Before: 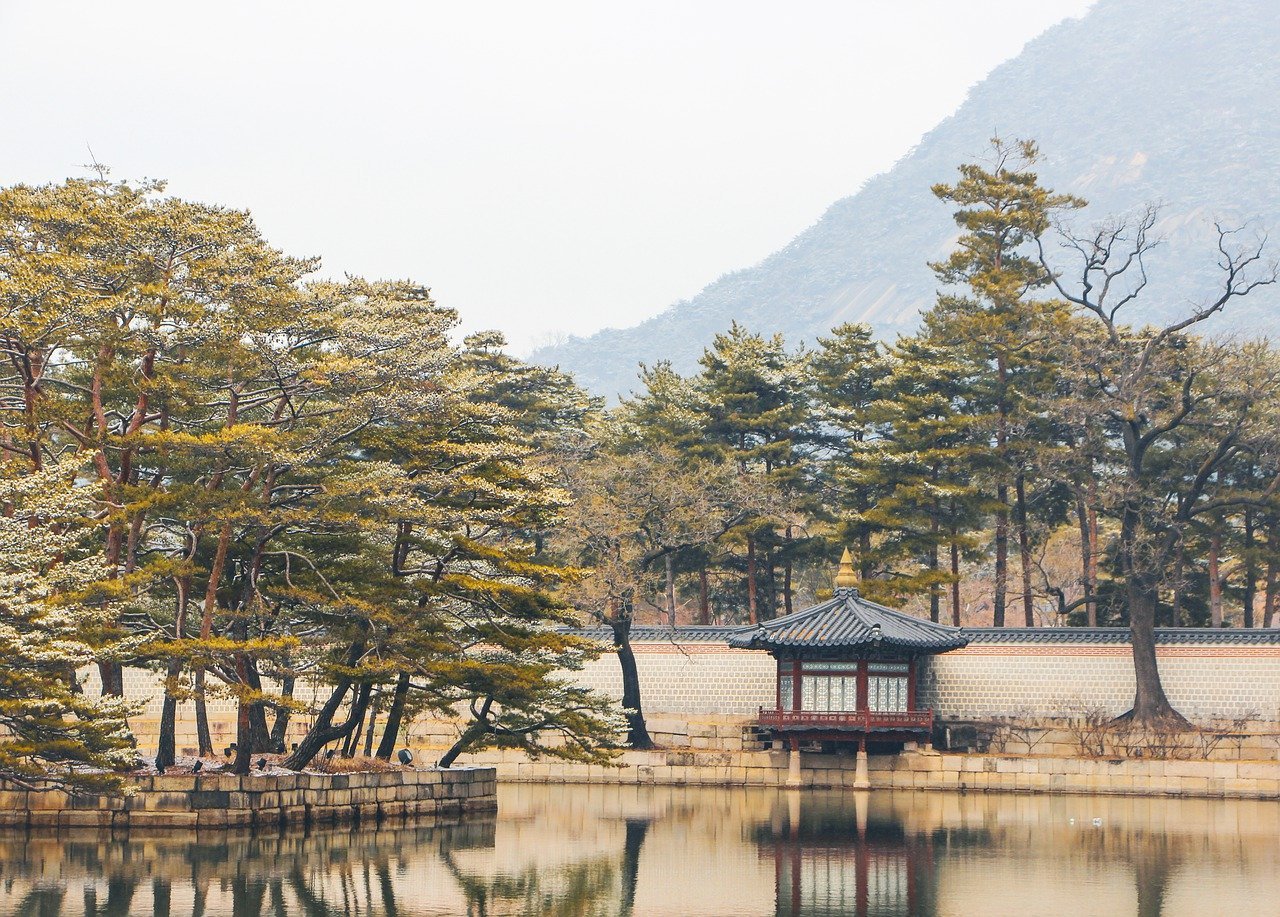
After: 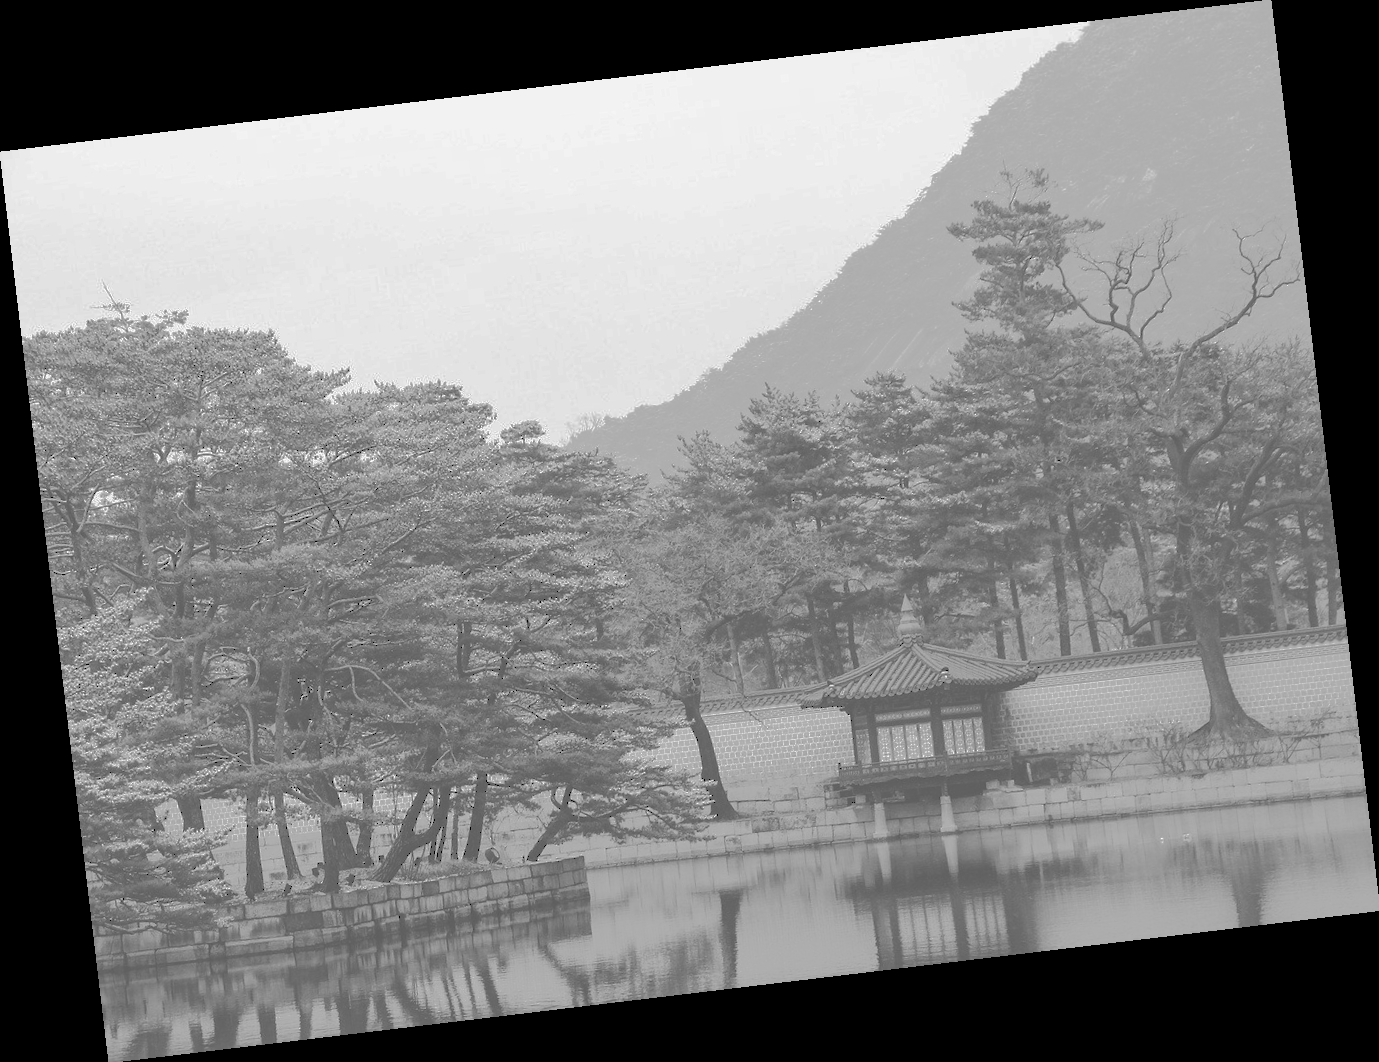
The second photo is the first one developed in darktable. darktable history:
rotate and perspective: rotation -6.83°, automatic cropping off
monochrome: on, module defaults
tone curve: curves: ch0 [(0, 0) (0.003, 0.322) (0.011, 0.327) (0.025, 0.345) (0.044, 0.365) (0.069, 0.378) (0.1, 0.391) (0.136, 0.403) (0.177, 0.412) (0.224, 0.429) (0.277, 0.448) (0.335, 0.474) (0.399, 0.503) (0.468, 0.537) (0.543, 0.57) (0.623, 0.61) (0.709, 0.653) (0.801, 0.699) (0.898, 0.75) (1, 1)], preserve colors none
